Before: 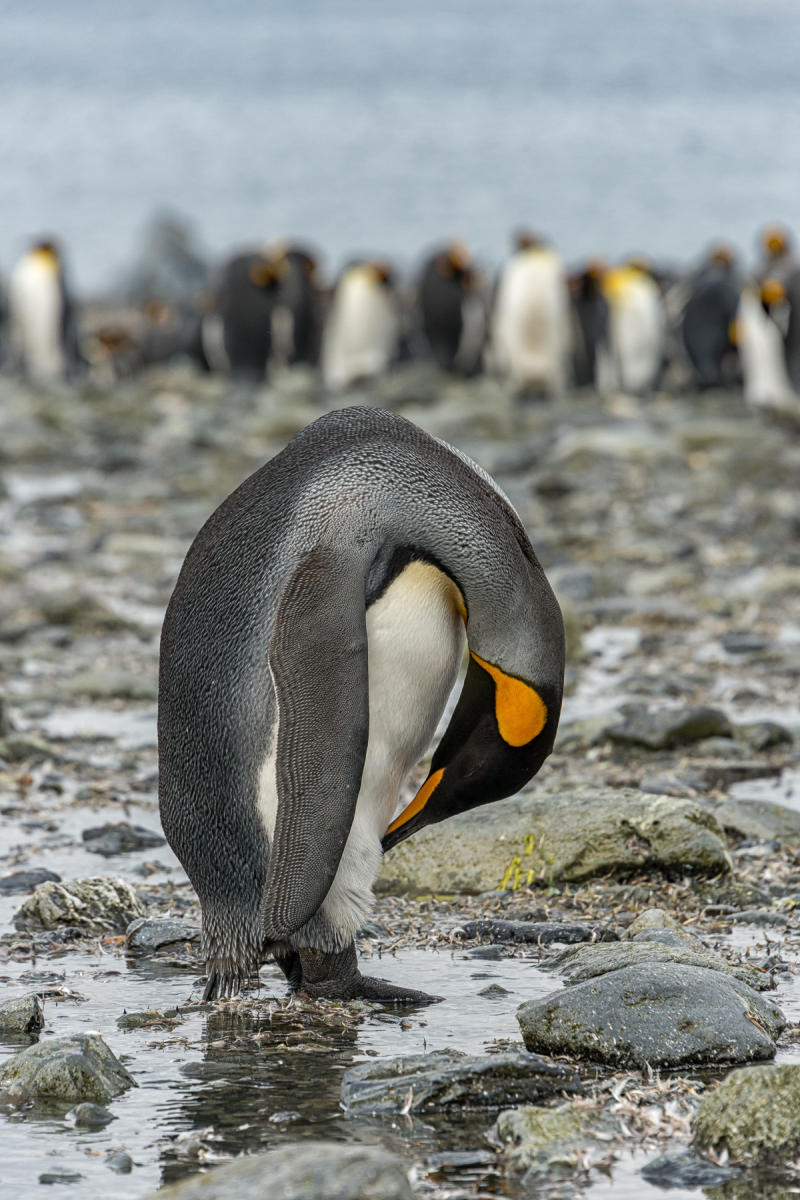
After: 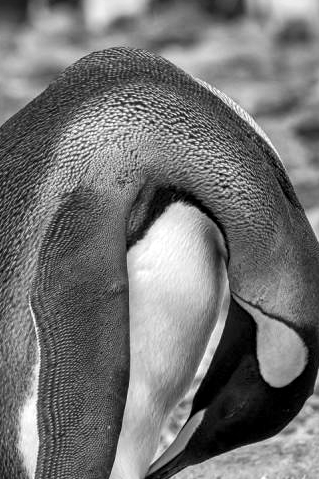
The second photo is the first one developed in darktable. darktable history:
local contrast: mode bilateral grid, contrast 20, coarseness 50, detail 161%, midtone range 0.2
monochrome: a 32, b 64, size 2.3
exposure: black level correction 0.001, exposure 0.5 EV, compensate exposure bias true, compensate highlight preservation false
crop: left 30%, top 30%, right 30%, bottom 30%
levels: levels [0, 0.51, 1]
